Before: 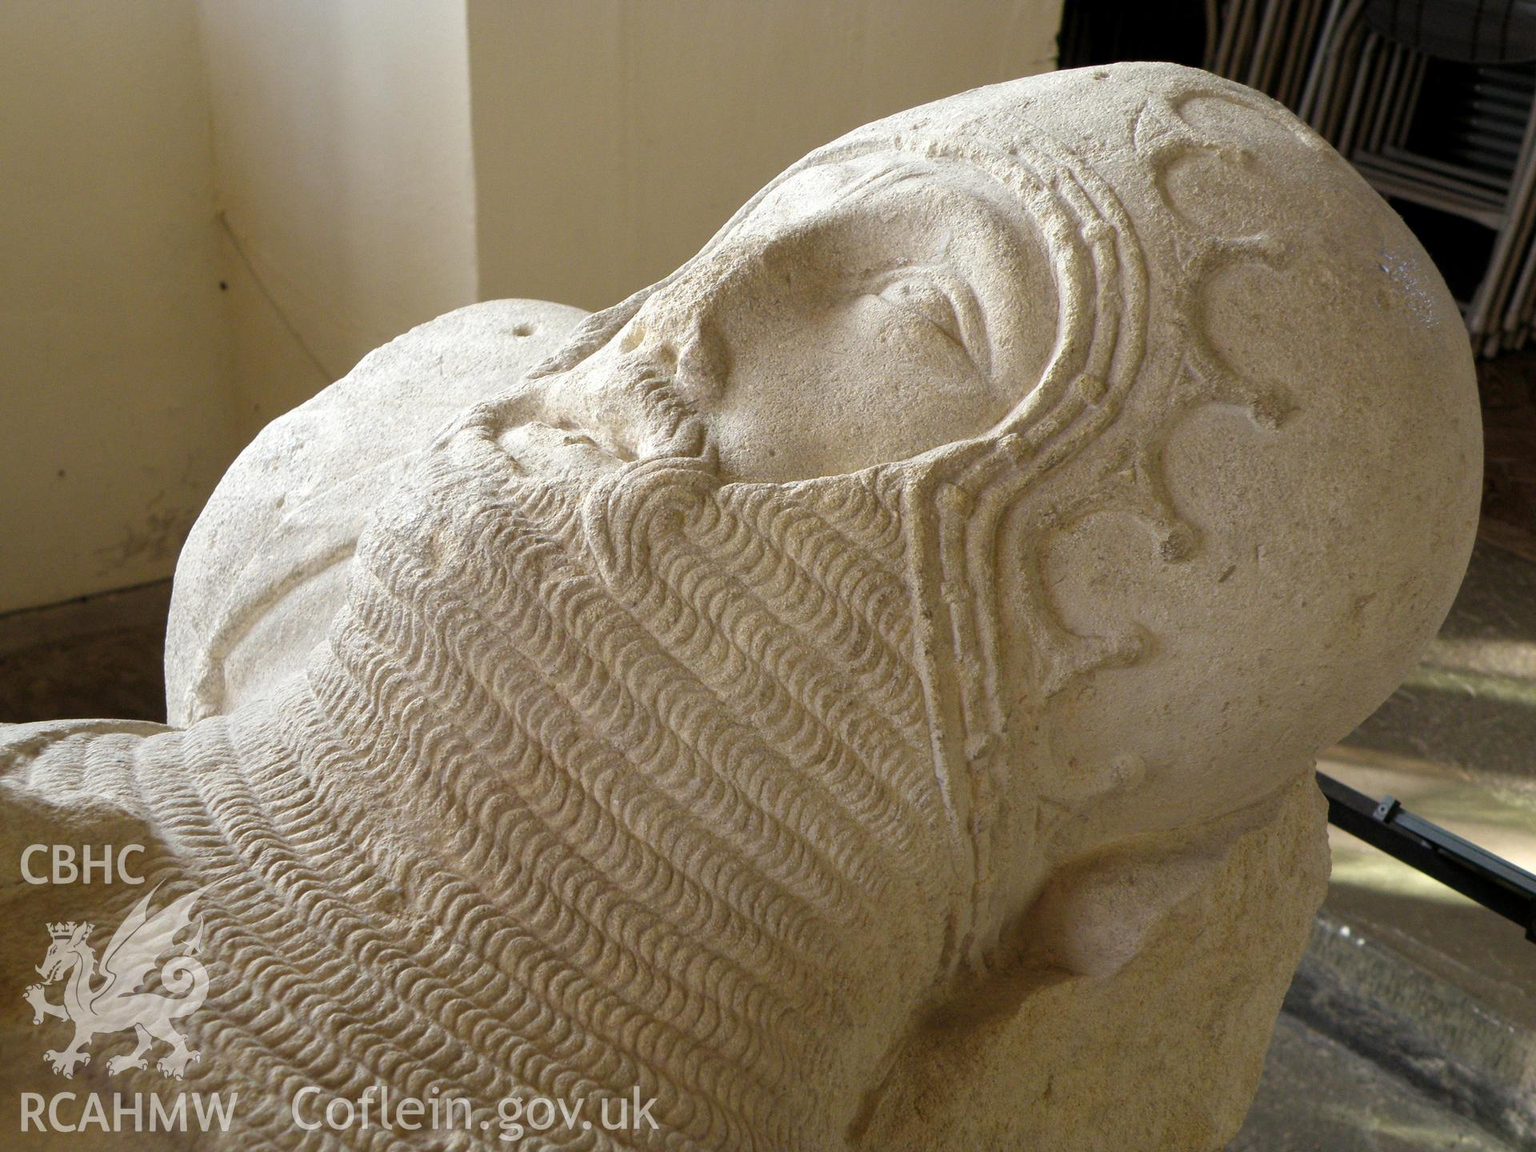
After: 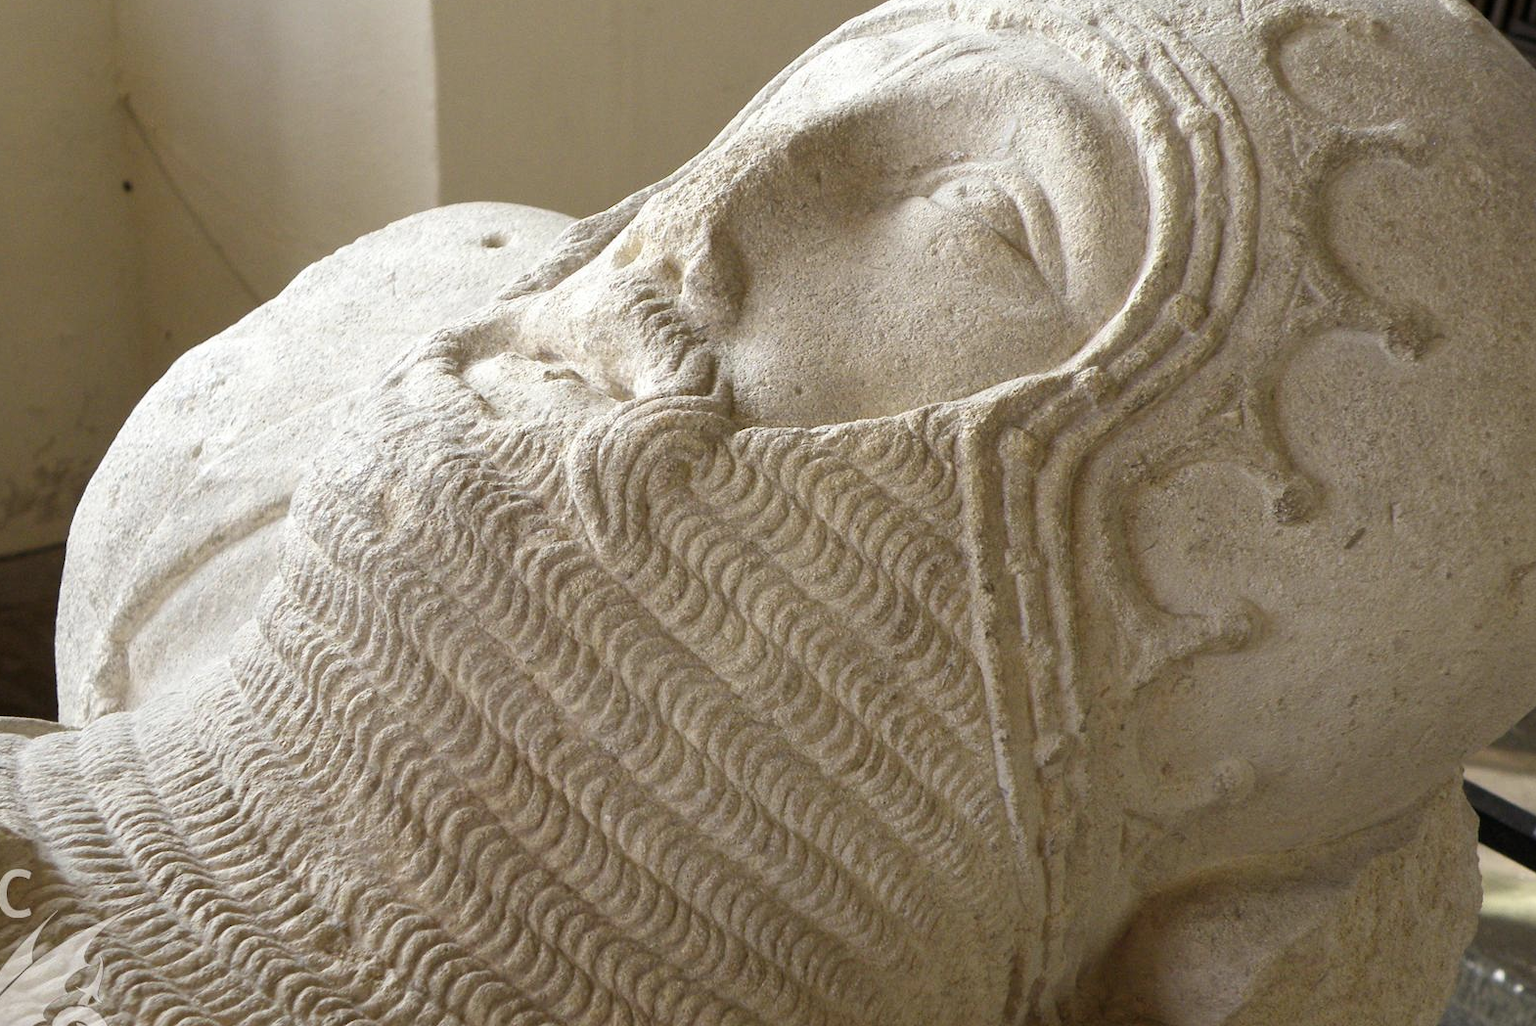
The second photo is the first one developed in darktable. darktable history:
crop: left 7.768%, top 11.645%, right 10.438%, bottom 15.443%
contrast brightness saturation: contrast 0.115, saturation -0.152
